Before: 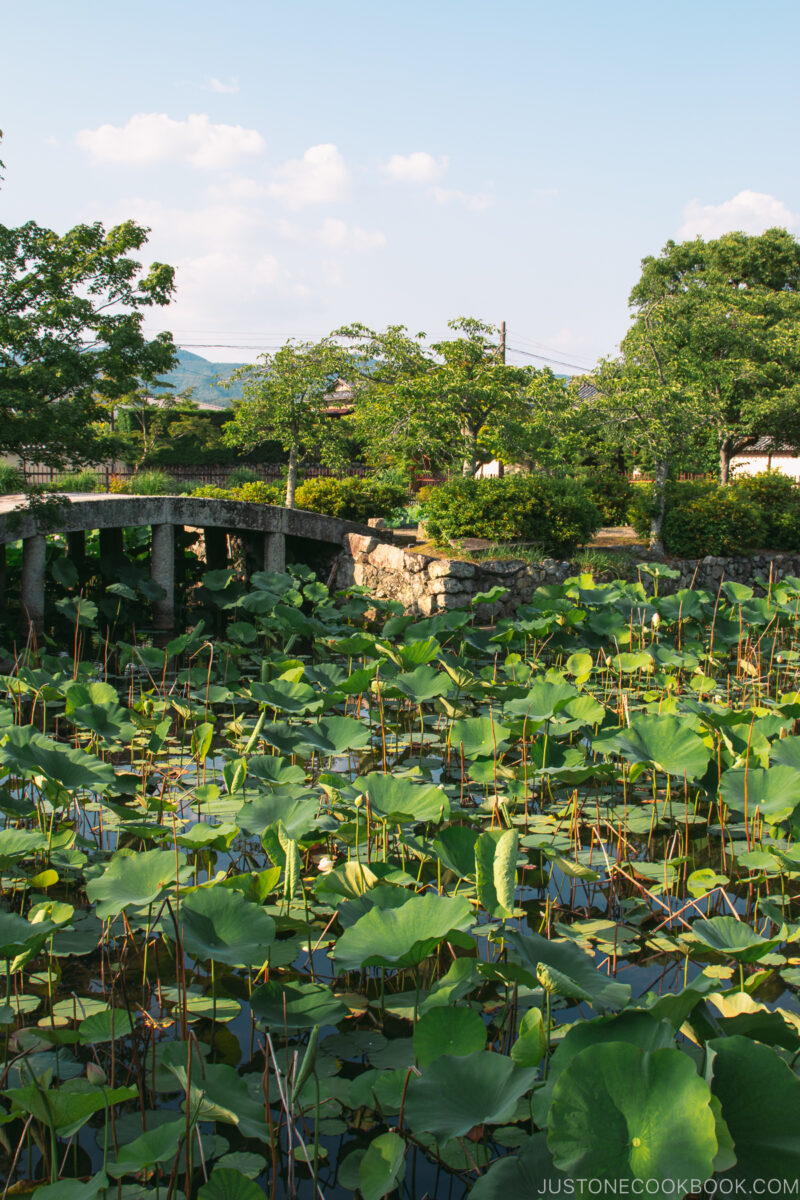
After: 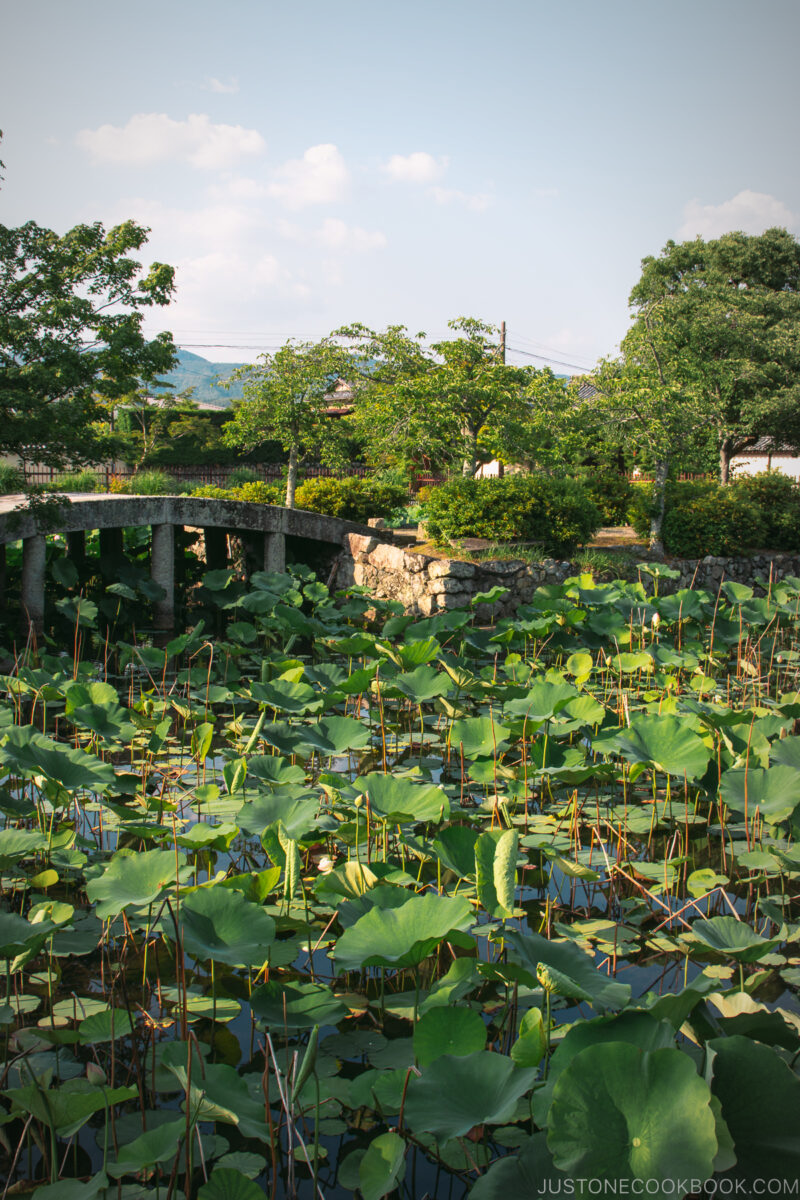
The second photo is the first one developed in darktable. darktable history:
vignetting: fall-off radius 69.31%, center (-0.077, 0.067), automatic ratio true
